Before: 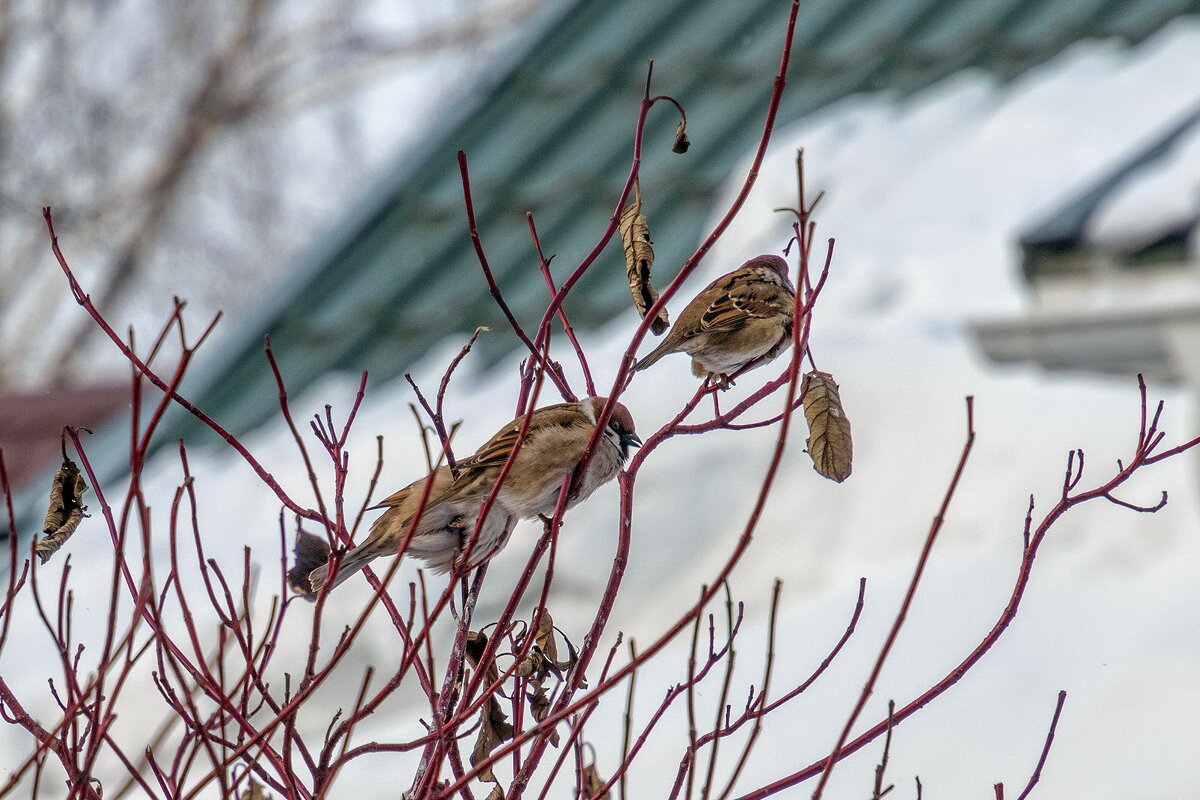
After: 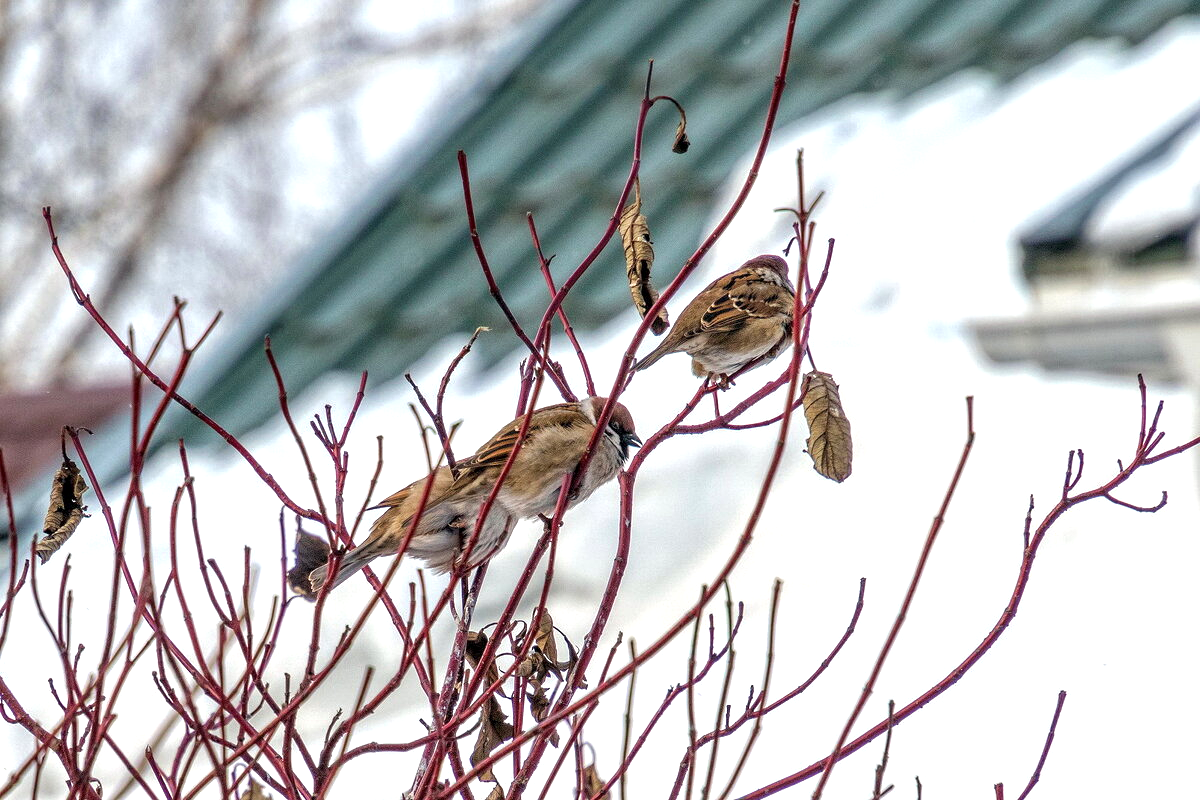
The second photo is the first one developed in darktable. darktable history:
exposure: exposure 0.6 EV, compensate highlight preservation false
local contrast: highlights 100%, shadows 100%, detail 120%, midtone range 0.2
